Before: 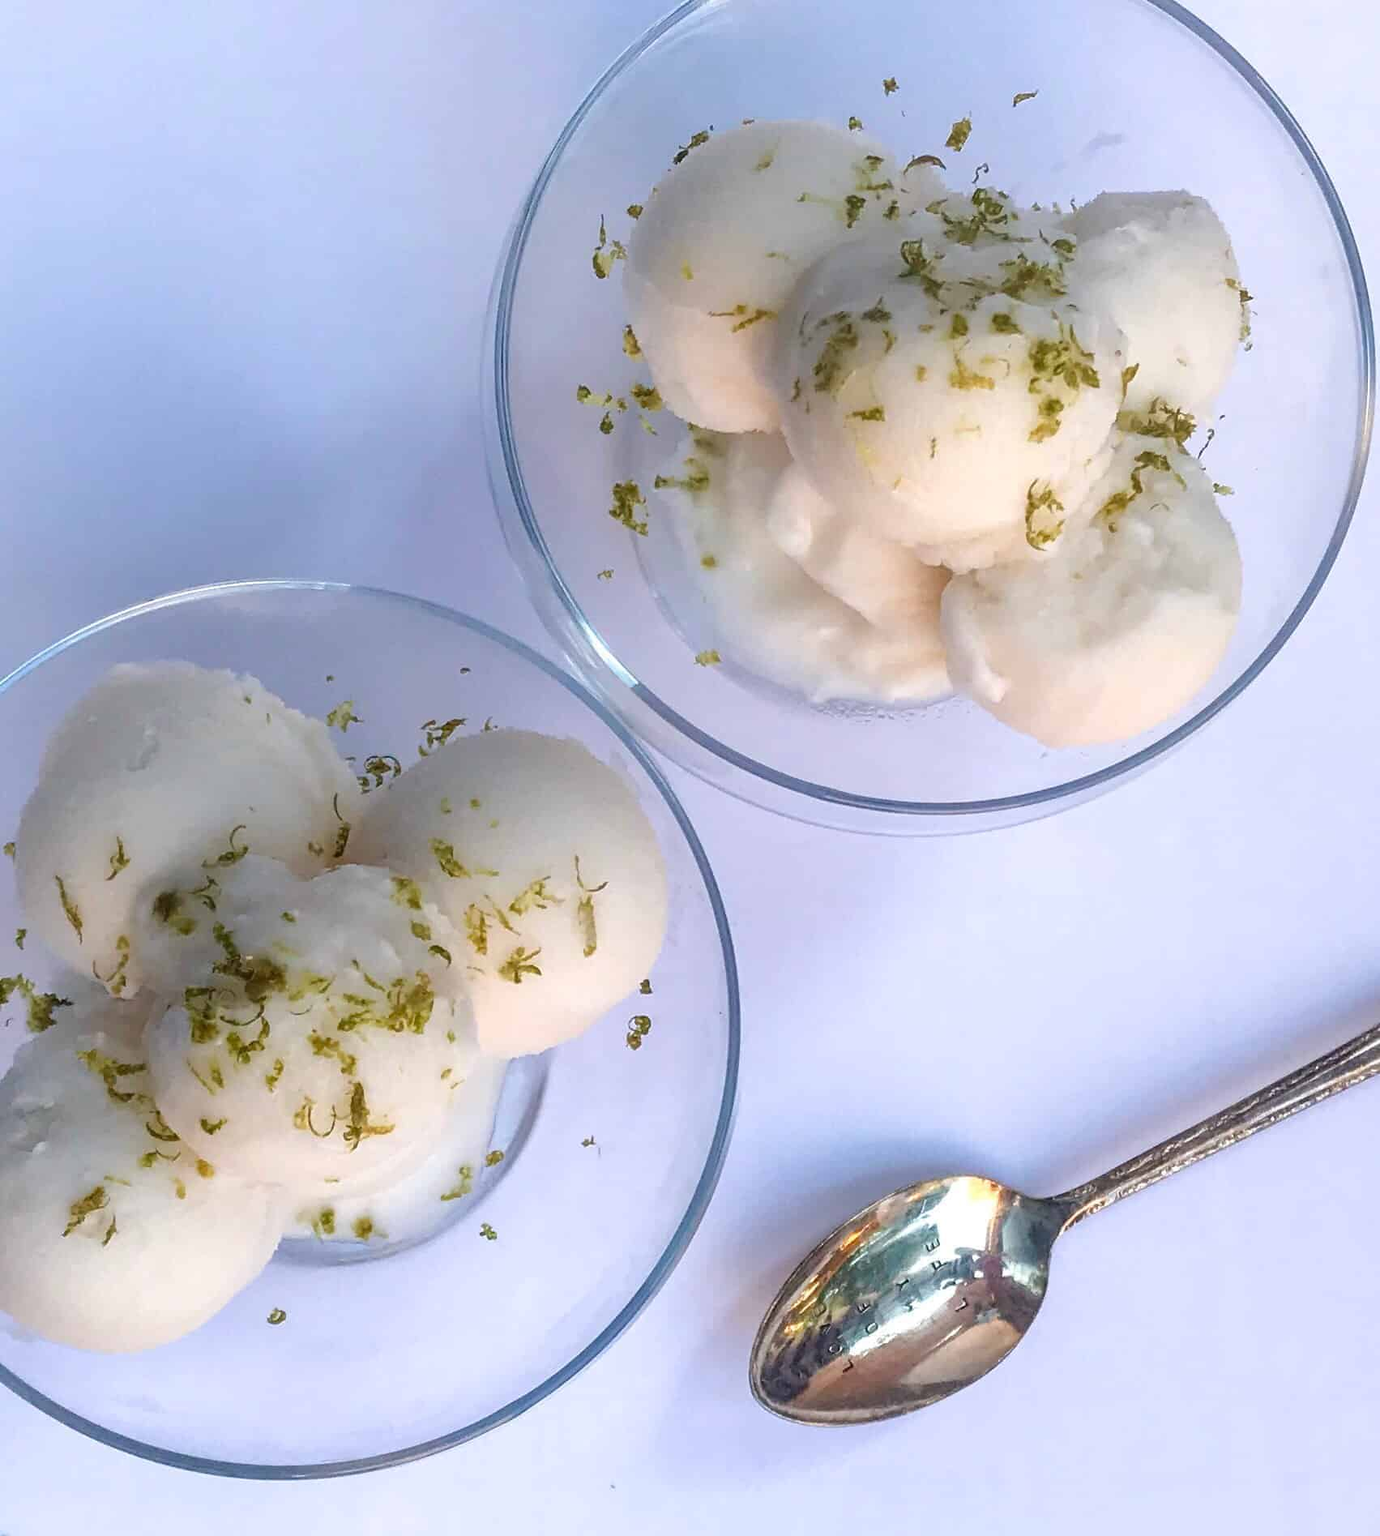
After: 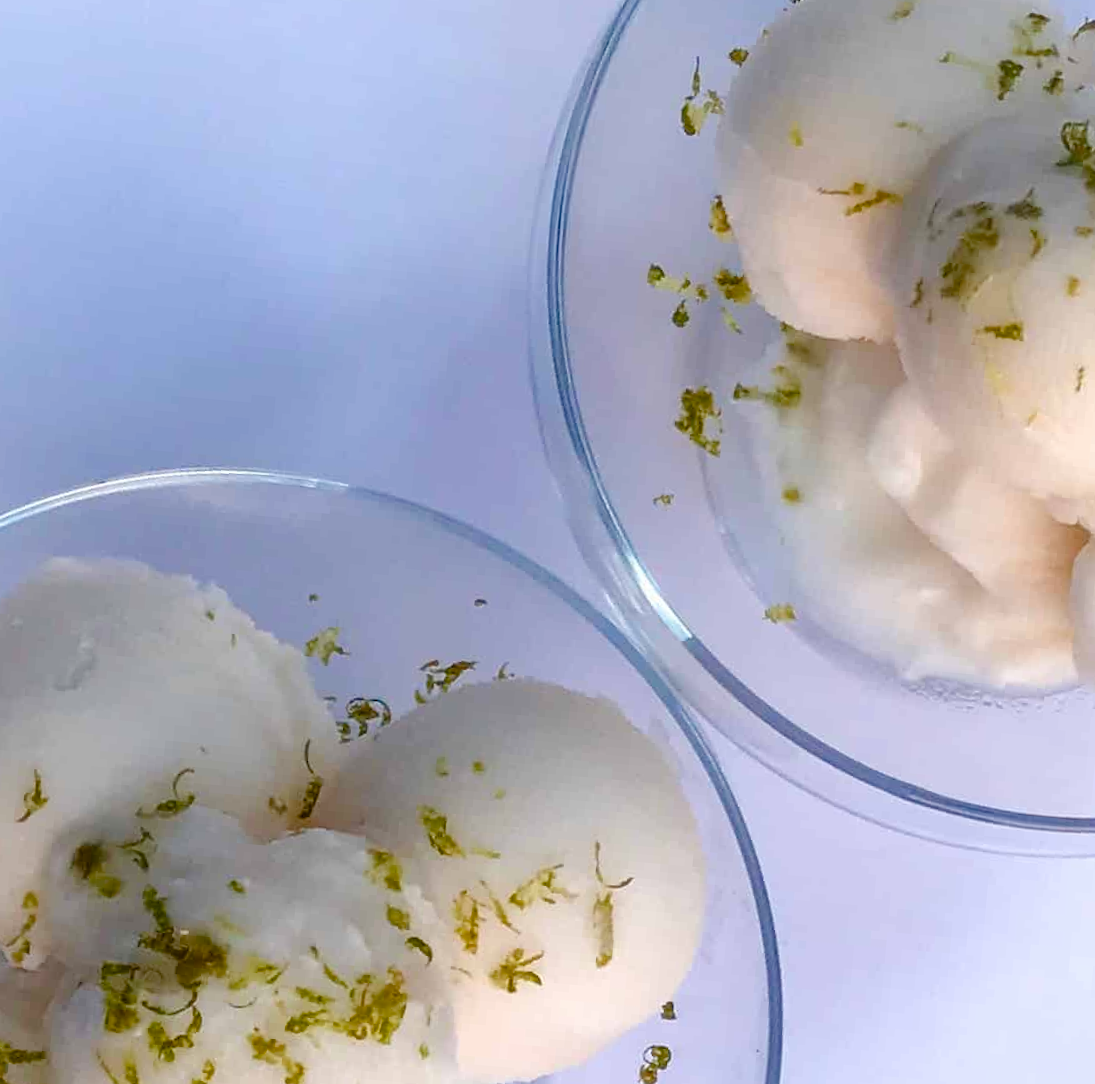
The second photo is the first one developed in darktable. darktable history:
crop and rotate: angle -4.99°, left 2.122%, top 6.945%, right 27.566%, bottom 30.519%
color balance rgb: perceptual saturation grading › global saturation 20%, perceptual saturation grading › highlights -25%, perceptual saturation grading › shadows 50%
color correction: saturation 0.99
